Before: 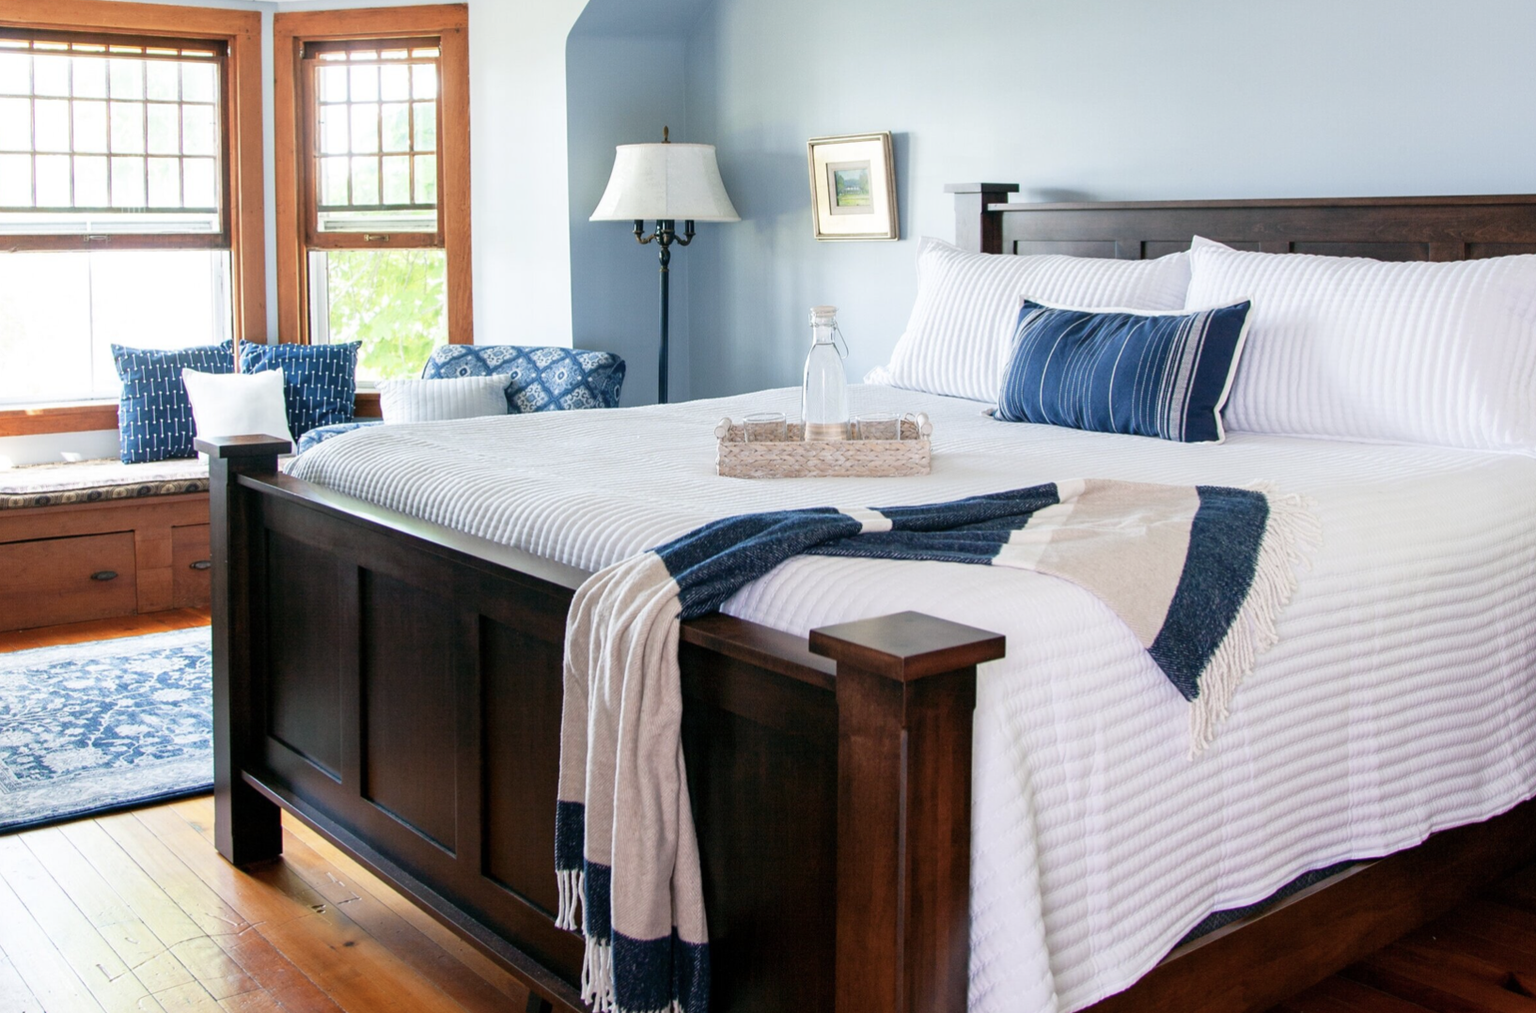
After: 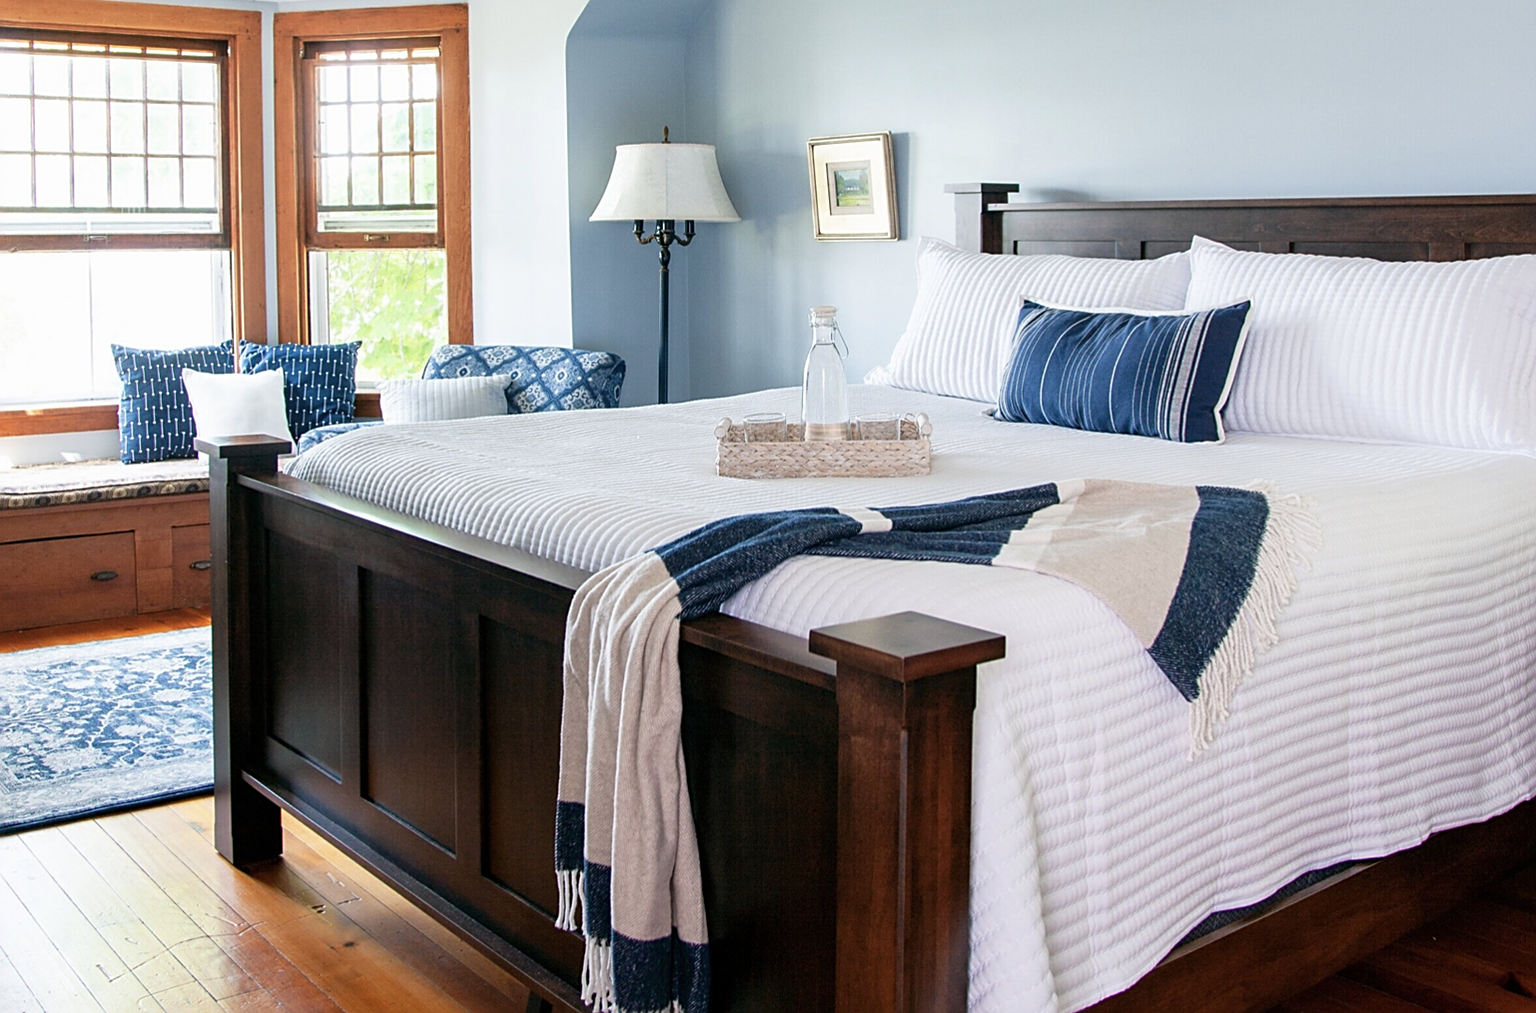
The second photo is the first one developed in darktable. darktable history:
sharpen: on, module defaults
exposure: exposure -0.01 EV
